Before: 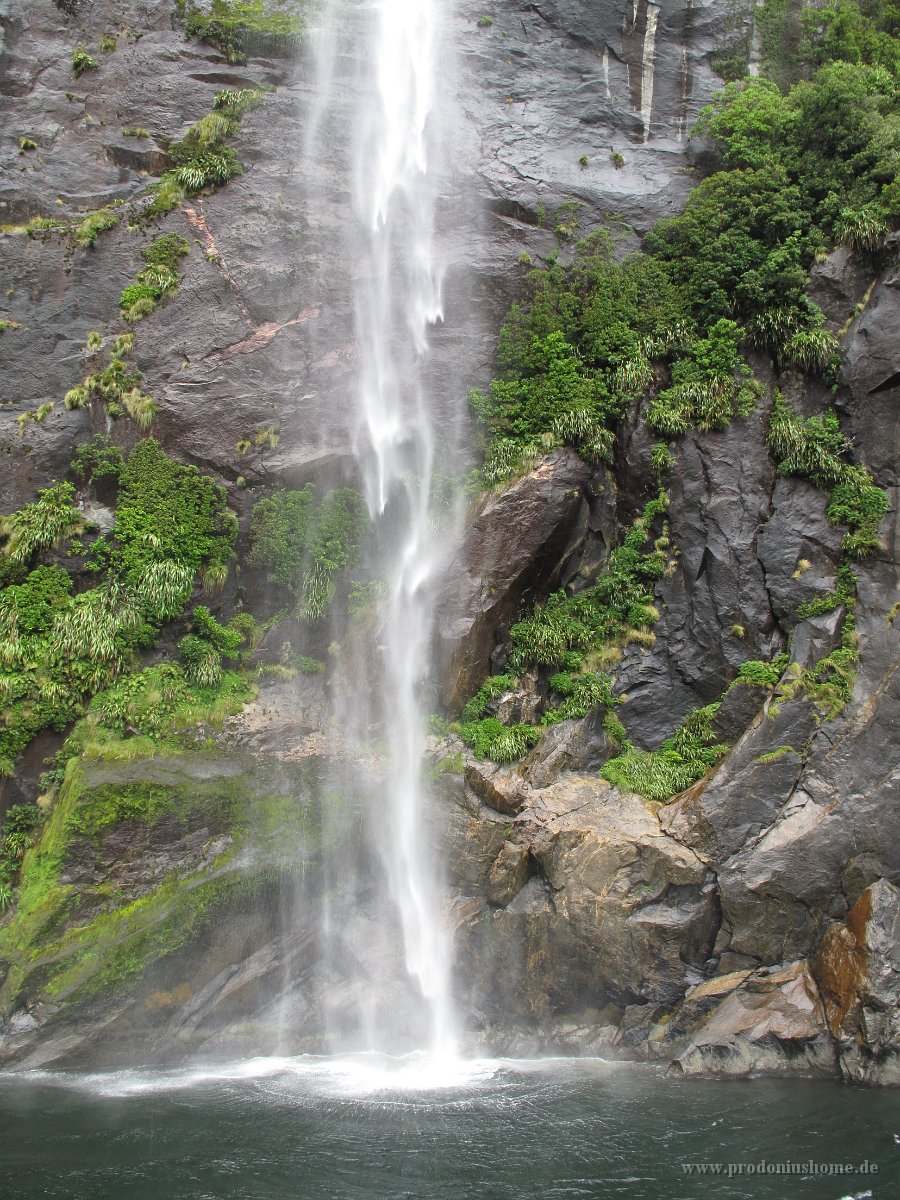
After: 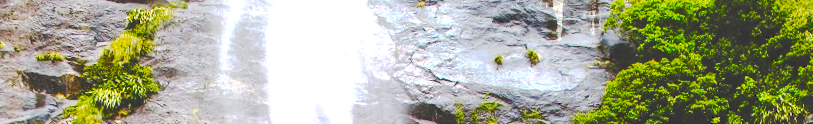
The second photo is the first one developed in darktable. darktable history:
crop and rotate: left 9.644%, top 9.491%, right 6.021%, bottom 80.509%
color contrast: green-magenta contrast 1.12, blue-yellow contrast 1.95, unbound 0
color balance rgb: linear chroma grading › global chroma 15%, perceptual saturation grading › global saturation 30%
tone equalizer: -8 EV -0.75 EV, -7 EV -0.7 EV, -6 EV -0.6 EV, -5 EV -0.4 EV, -3 EV 0.4 EV, -2 EV 0.6 EV, -1 EV 0.7 EV, +0 EV 0.75 EV, edges refinement/feathering 500, mask exposure compensation -1.57 EV, preserve details no
tone curve: curves: ch0 [(0, 0) (0.003, 0.219) (0.011, 0.219) (0.025, 0.223) (0.044, 0.226) (0.069, 0.232) (0.1, 0.24) (0.136, 0.245) (0.177, 0.257) (0.224, 0.281) (0.277, 0.324) (0.335, 0.392) (0.399, 0.484) (0.468, 0.585) (0.543, 0.672) (0.623, 0.741) (0.709, 0.788) (0.801, 0.835) (0.898, 0.878) (1, 1)], preserve colors none
local contrast: on, module defaults
rotate and perspective: rotation -3.18°, automatic cropping off
